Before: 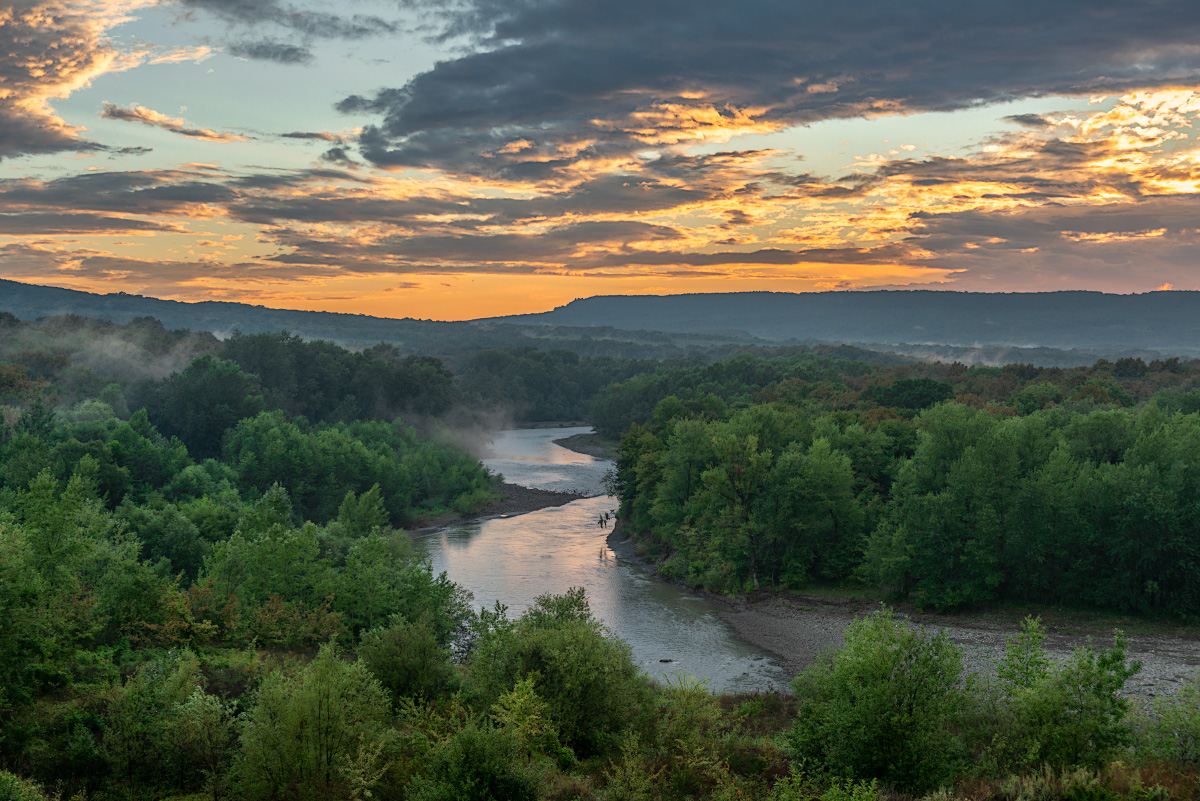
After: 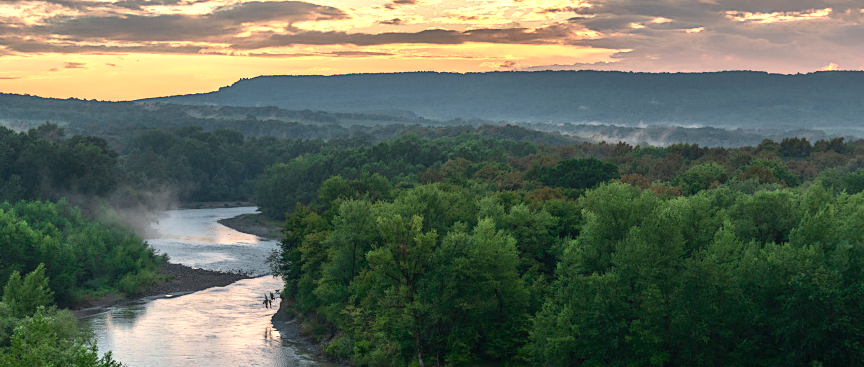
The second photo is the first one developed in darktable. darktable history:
color balance rgb: perceptual saturation grading › global saturation 0.04%, perceptual saturation grading › highlights -32.538%, perceptual saturation grading › mid-tones 5.859%, perceptual saturation grading › shadows 18.915%, perceptual brilliance grading › highlights 13.655%, perceptual brilliance grading › mid-tones 8.788%, perceptual brilliance grading › shadows -17.616%, global vibrance 20%
crop and rotate: left 27.959%, top 27.625%, bottom 26.539%
exposure: exposure 0.446 EV, compensate exposure bias true, compensate highlight preservation false
